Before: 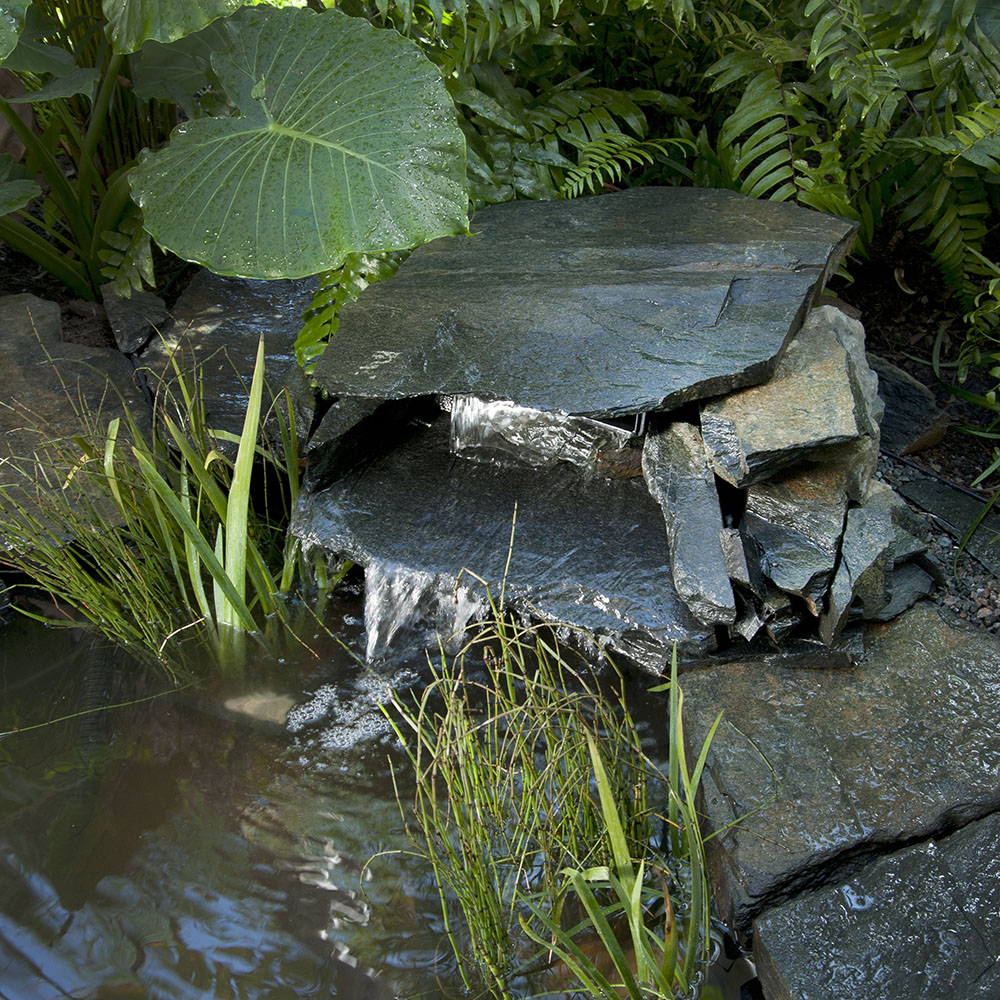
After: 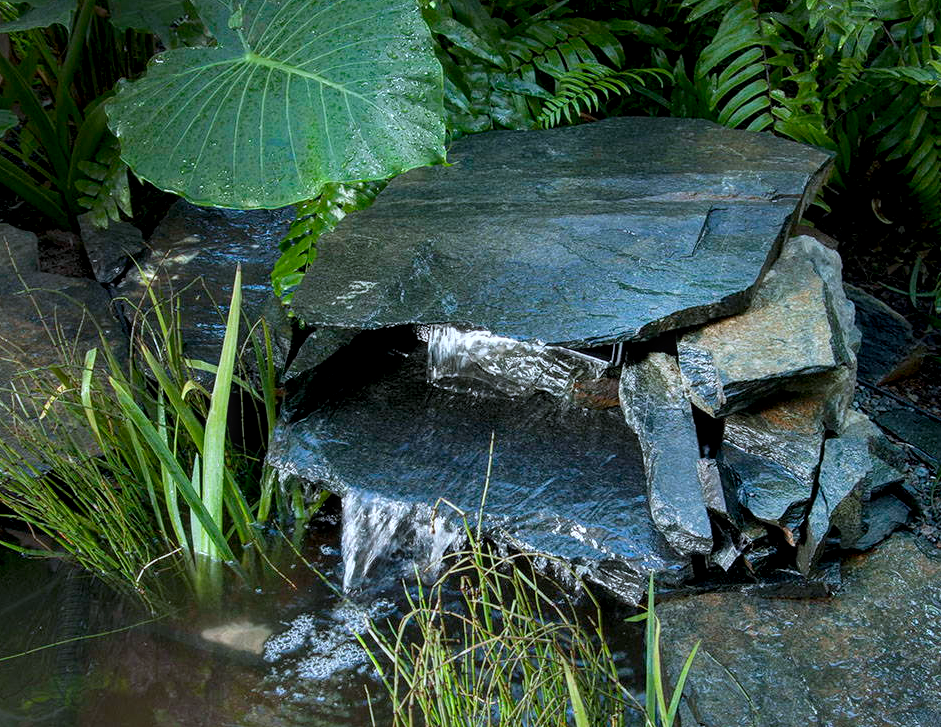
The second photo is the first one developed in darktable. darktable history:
crop: left 2.387%, top 7.092%, right 3.46%, bottom 20.173%
local contrast: on, module defaults
contrast brightness saturation: contrast 0.043, saturation 0.068
color calibration: x 0.37, y 0.382, temperature 4315.71 K
